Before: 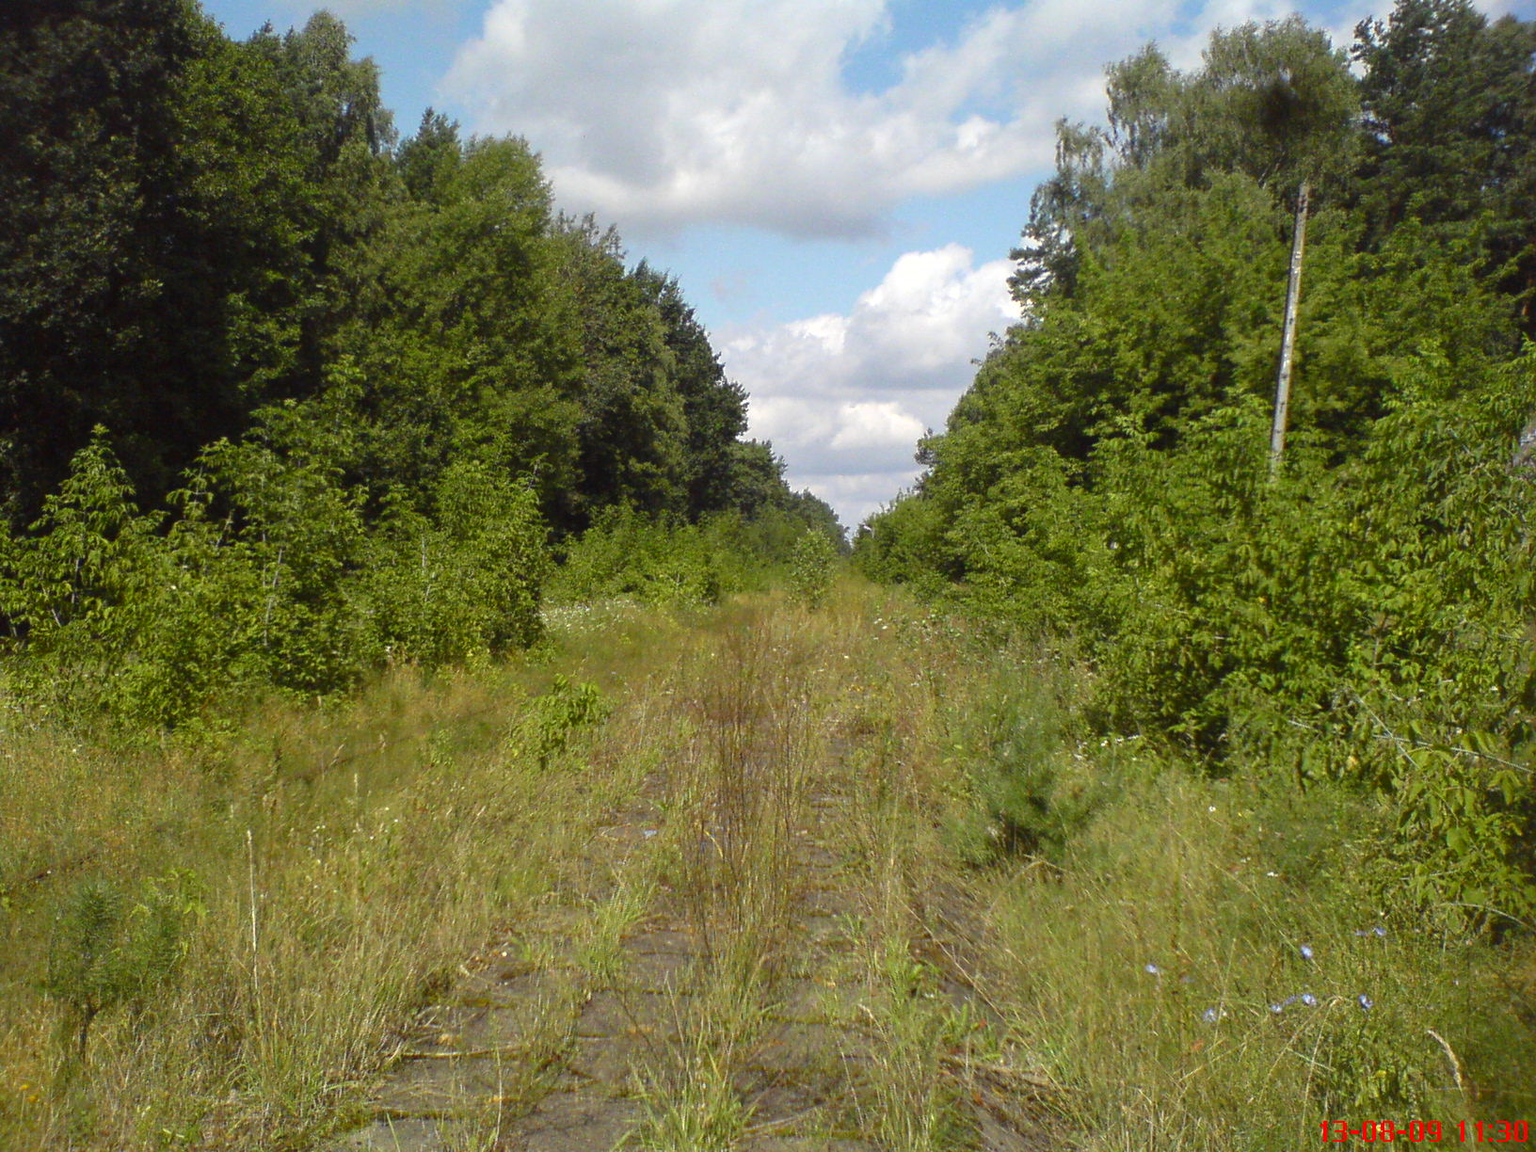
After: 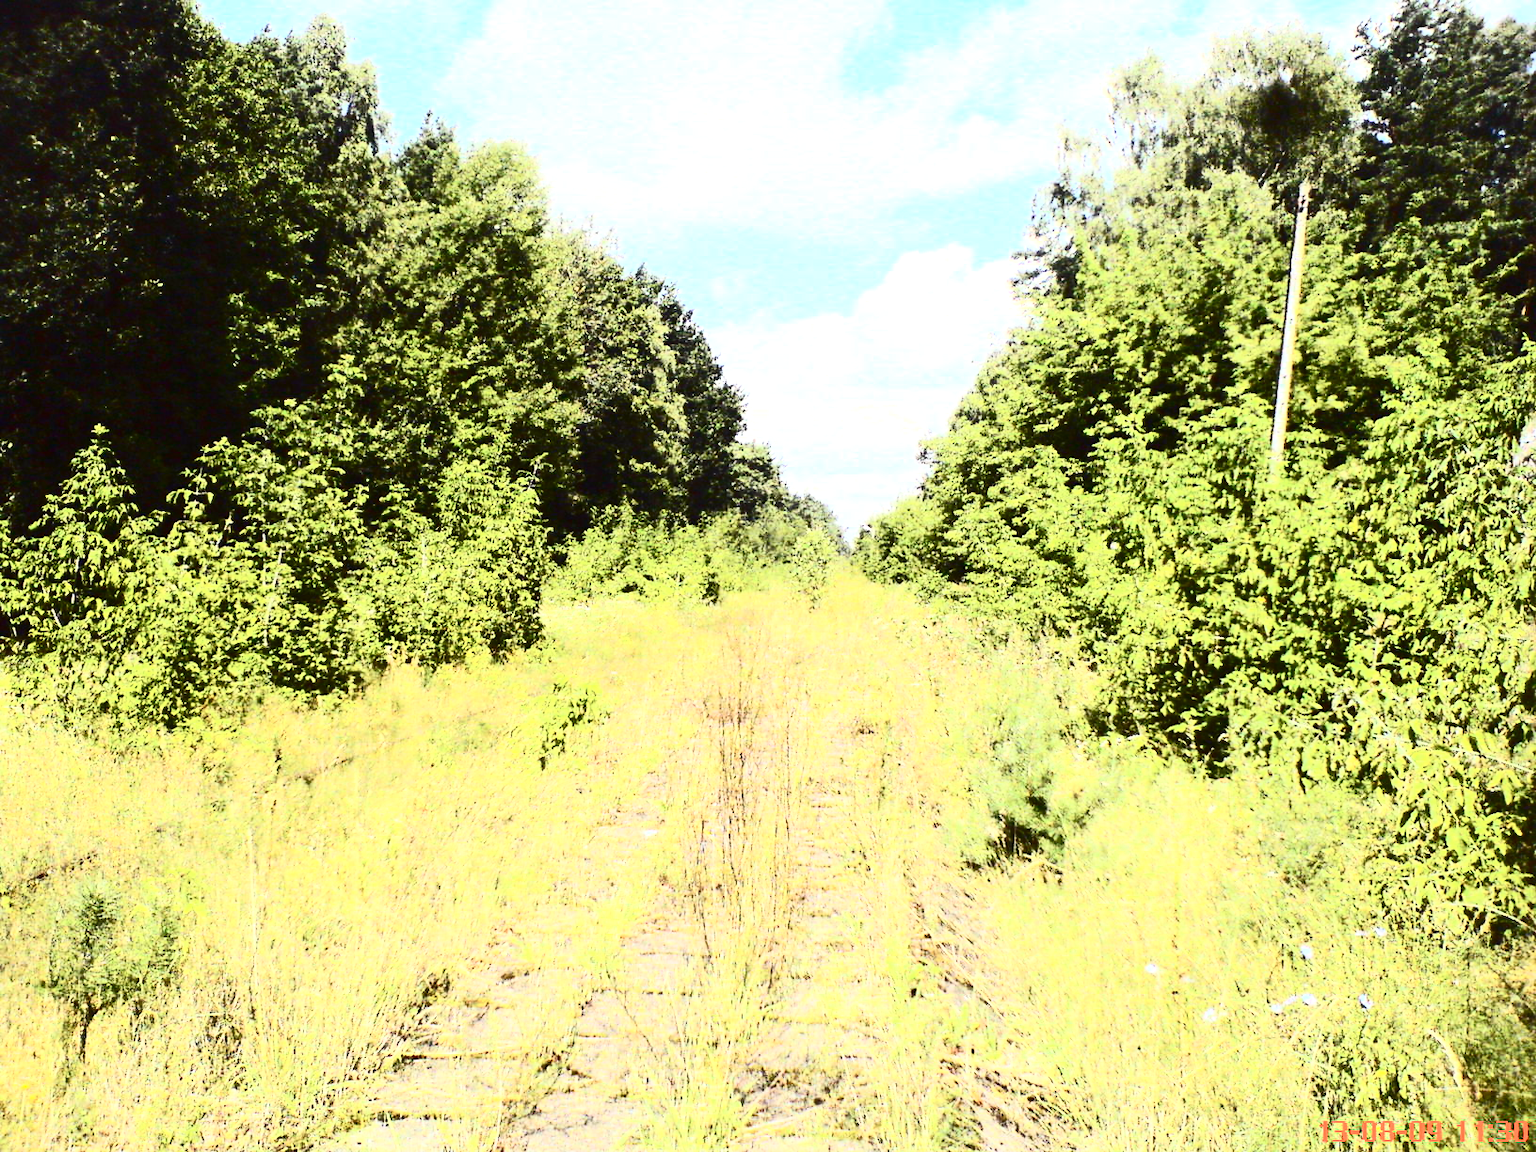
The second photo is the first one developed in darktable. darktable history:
exposure: black level correction 0, exposure 1.2 EV, compensate highlight preservation false
contrast brightness saturation: contrast 0.929, brightness 0.197
